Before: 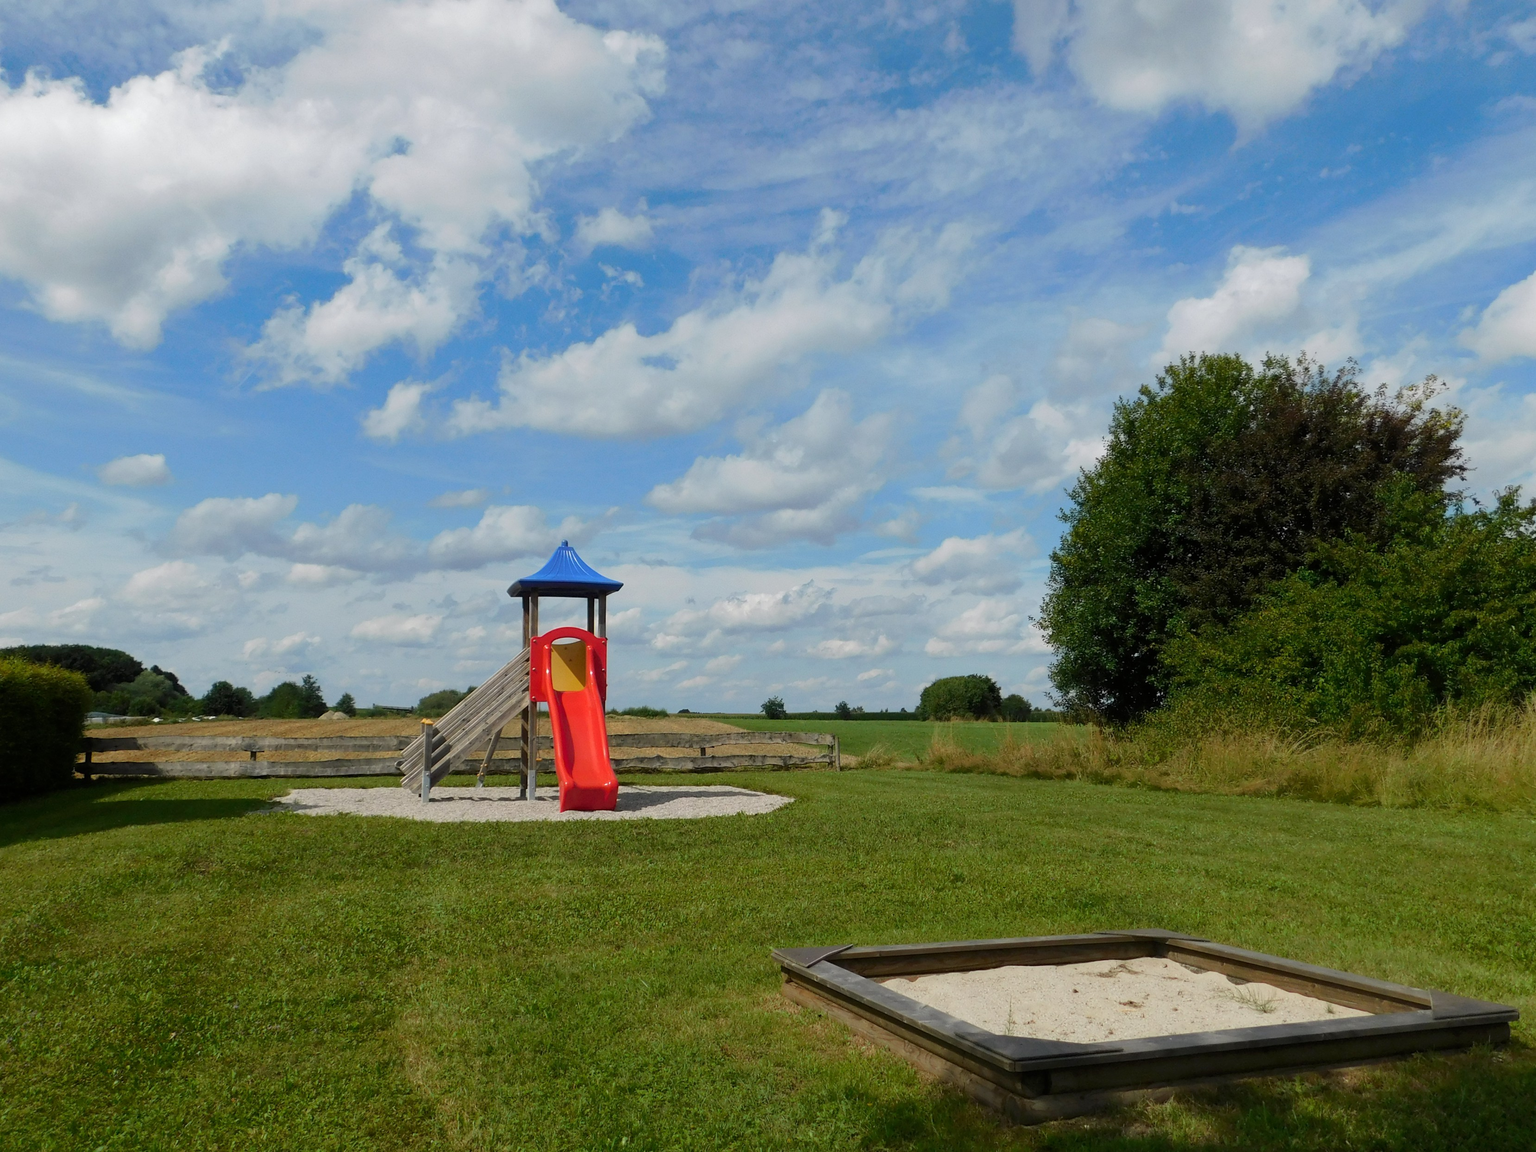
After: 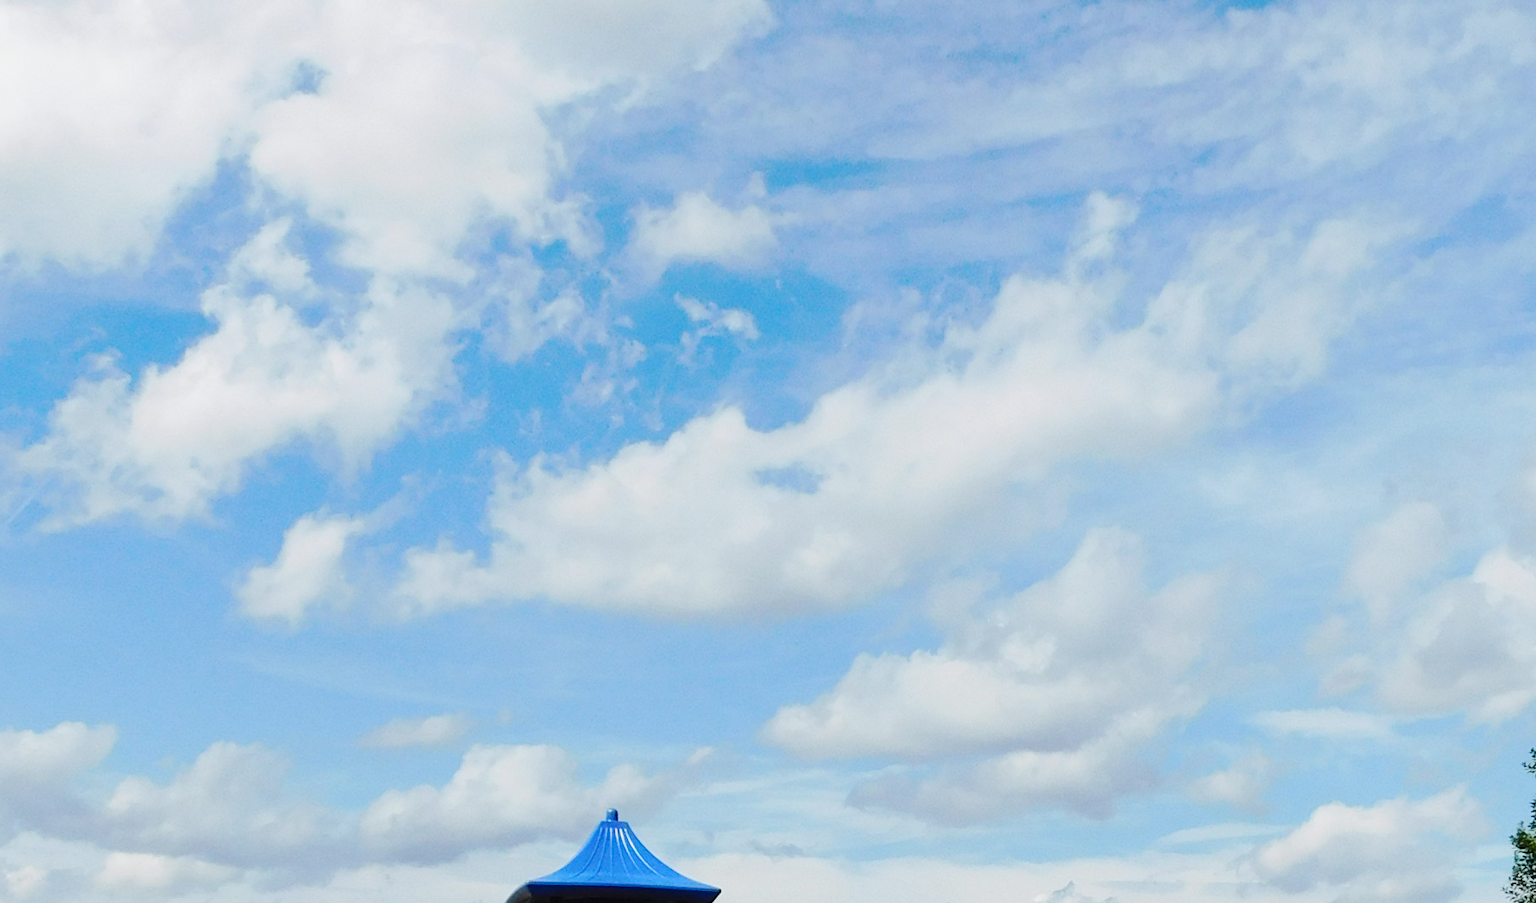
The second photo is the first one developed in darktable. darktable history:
crop: left 15.306%, top 9.065%, right 30.789%, bottom 48.638%
base curve: curves: ch0 [(0, 0) (0.036, 0.025) (0.121, 0.166) (0.206, 0.329) (0.605, 0.79) (1, 1)], preserve colors none
